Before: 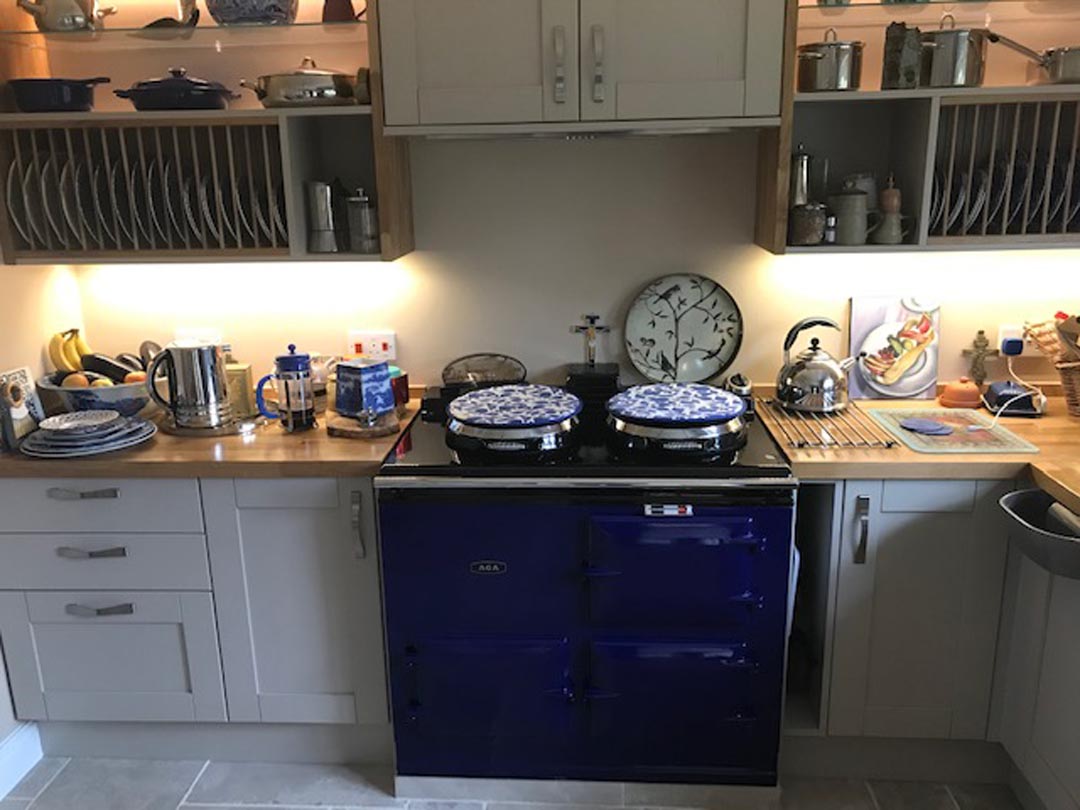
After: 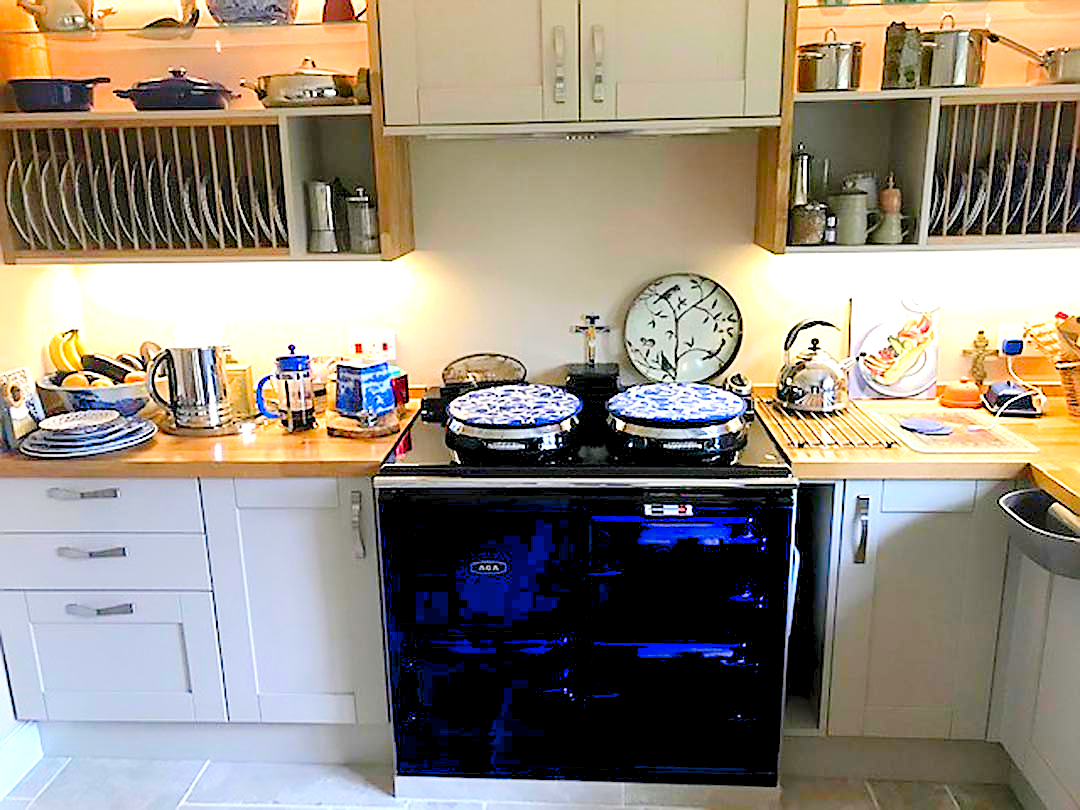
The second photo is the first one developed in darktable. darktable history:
exposure: exposure 0.128 EV, compensate highlight preservation false
color balance rgb: global offset › luminance -0.51%, perceptual saturation grading › global saturation 27.53%, perceptual saturation grading › highlights -25%, perceptual saturation grading › shadows 25%, perceptual brilliance grading › highlights 6.62%, perceptual brilliance grading › mid-tones 17.07%, perceptual brilliance grading › shadows -5.23%
filmic rgb: black relative exposure -11.35 EV, white relative exposure 3.22 EV, hardness 6.76, color science v6 (2022)
sharpen: radius 1.4, amount 1.25, threshold 0.7
levels: levels [0.008, 0.318, 0.836]
